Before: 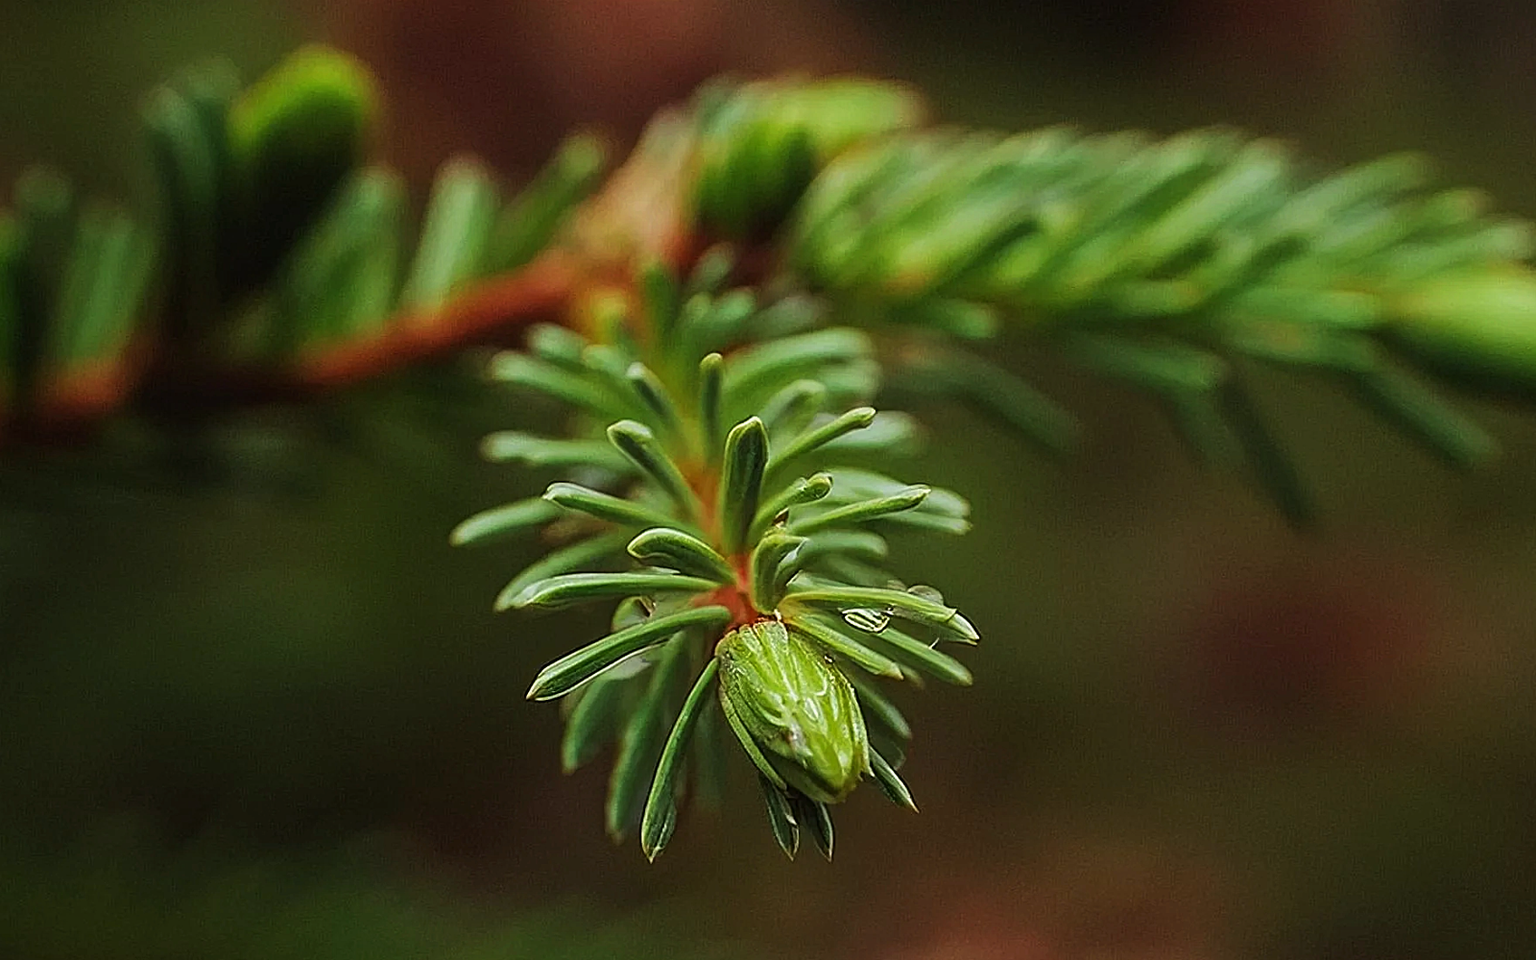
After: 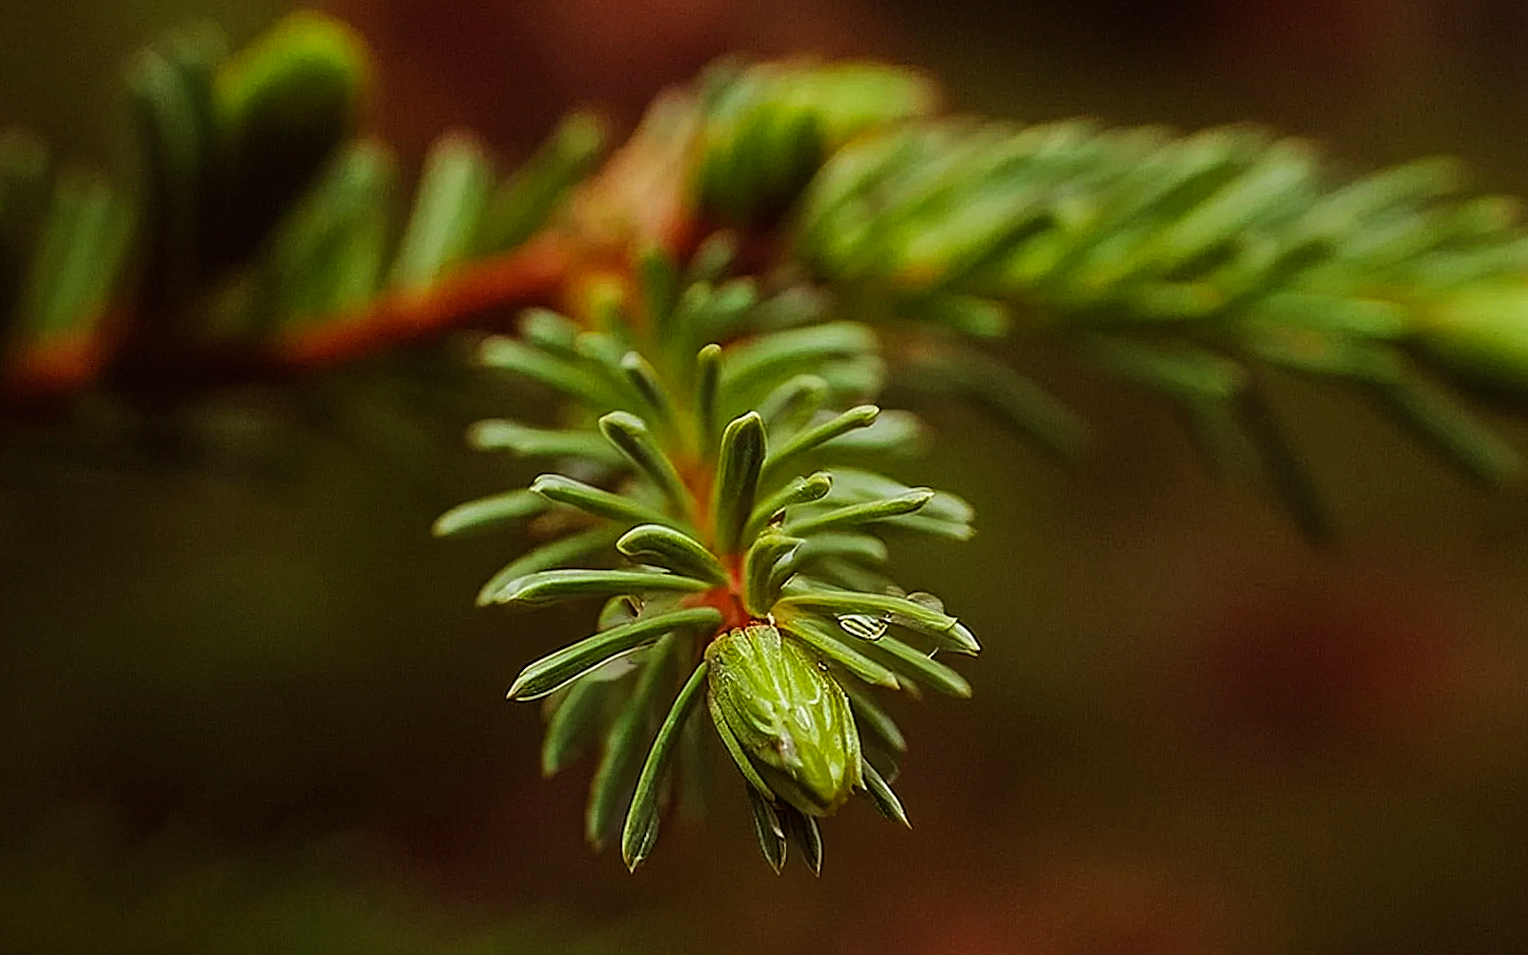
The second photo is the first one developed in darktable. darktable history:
crop and rotate: angle -1.69°
rgb levels: mode RGB, independent channels, levels [[0, 0.5, 1], [0, 0.521, 1], [0, 0.536, 1]]
